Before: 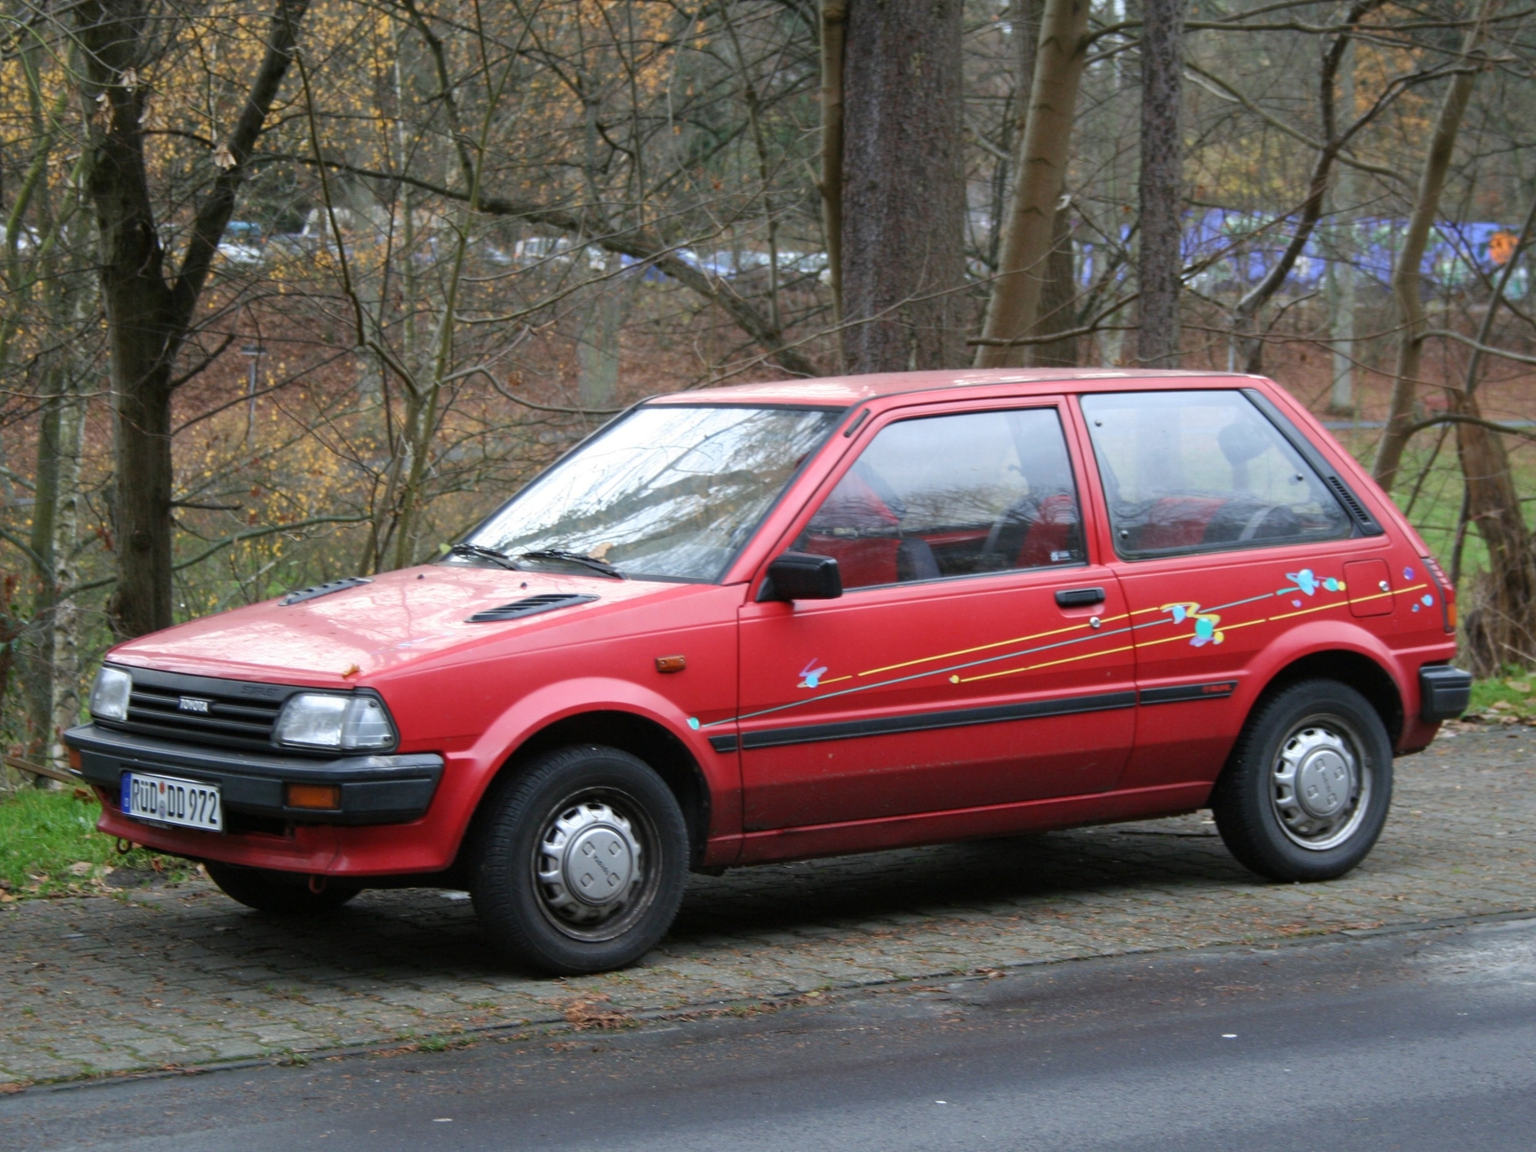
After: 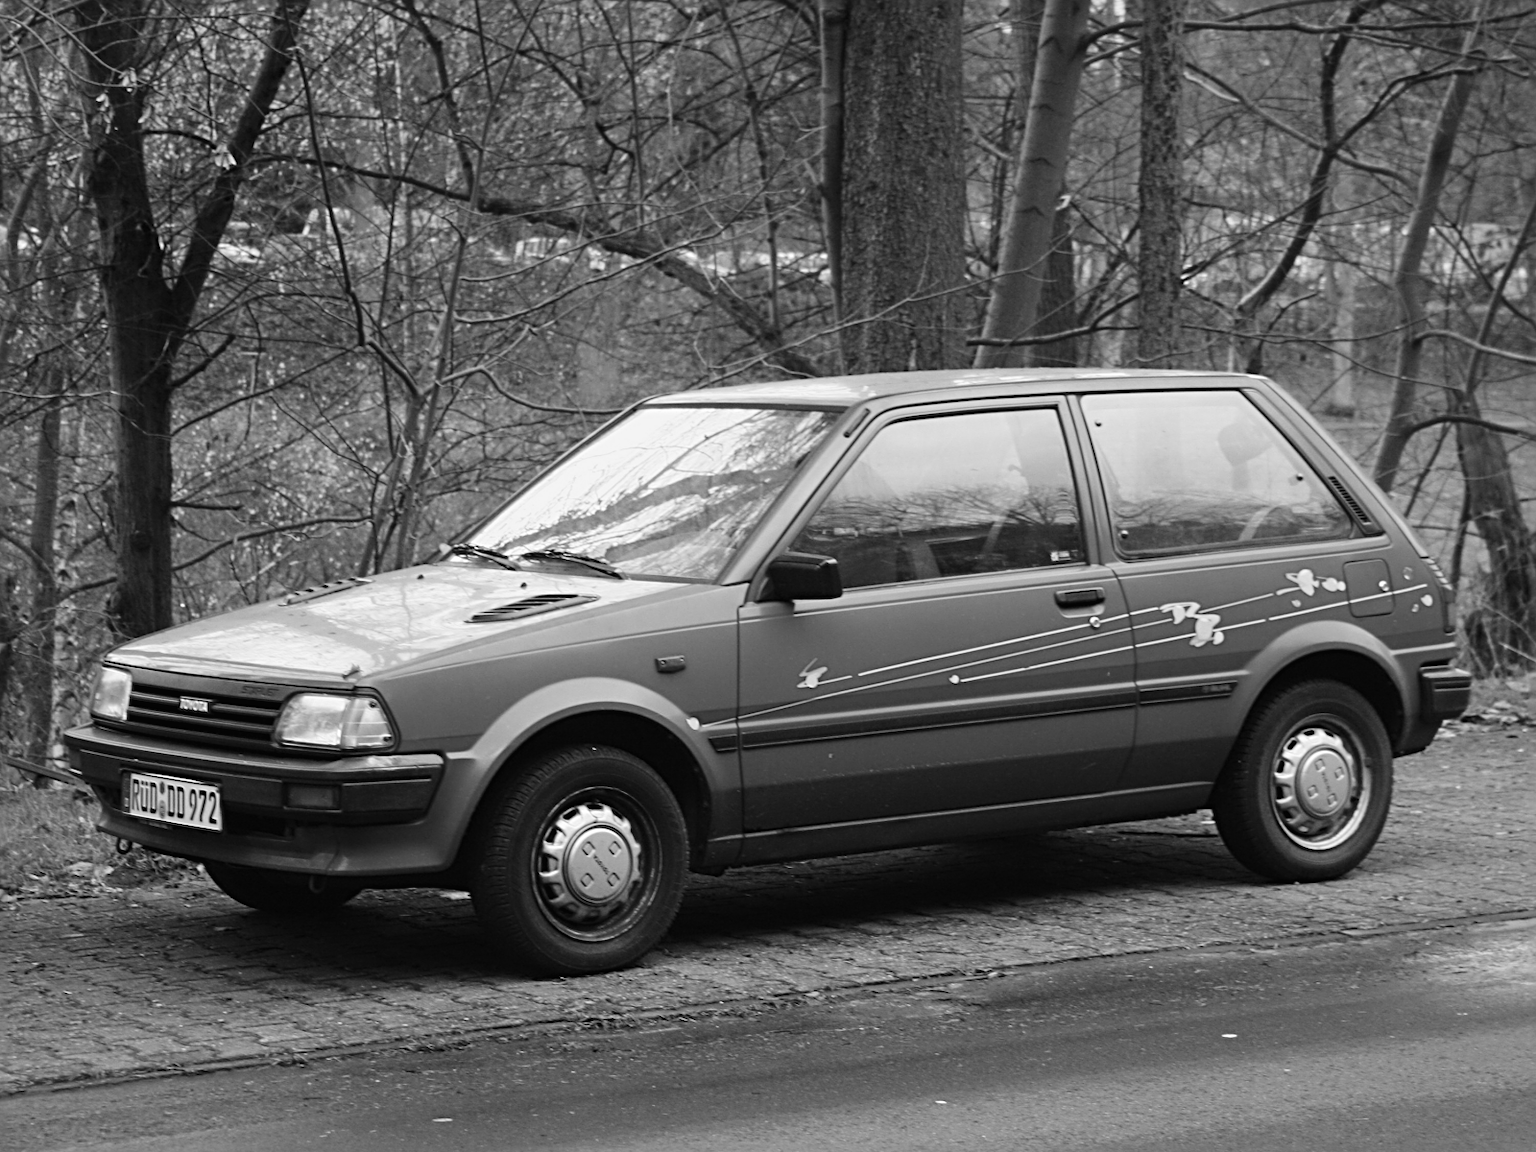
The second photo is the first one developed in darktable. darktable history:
tone curve: curves: ch0 [(0, 0.011) (0.139, 0.106) (0.295, 0.271) (0.499, 0.523) (0.739, 0.782) (0.857, 0.879) (1, 0.967)]; ch1 [(0, 0) (0.272, 0.249) (0.39, 0.379) (0.469, 0.456) (0.495, 0.497) (0.524, 0.53) (0.588, 0.62) (0.725, 0.779) (1, 1)]; ch2 [(0, 0) (0.125, 0.089) (0.35, 0.317) (0.437, 0.42) (0.502, 0.499) (0.533, 0.553) (0.599, 0.638) (1, 1)], color space Lab, independent channels, preserve colors none
monochrome: on, module defaults
white balance: red 0.931, blue 1.11
sharpen: radius 3.119
